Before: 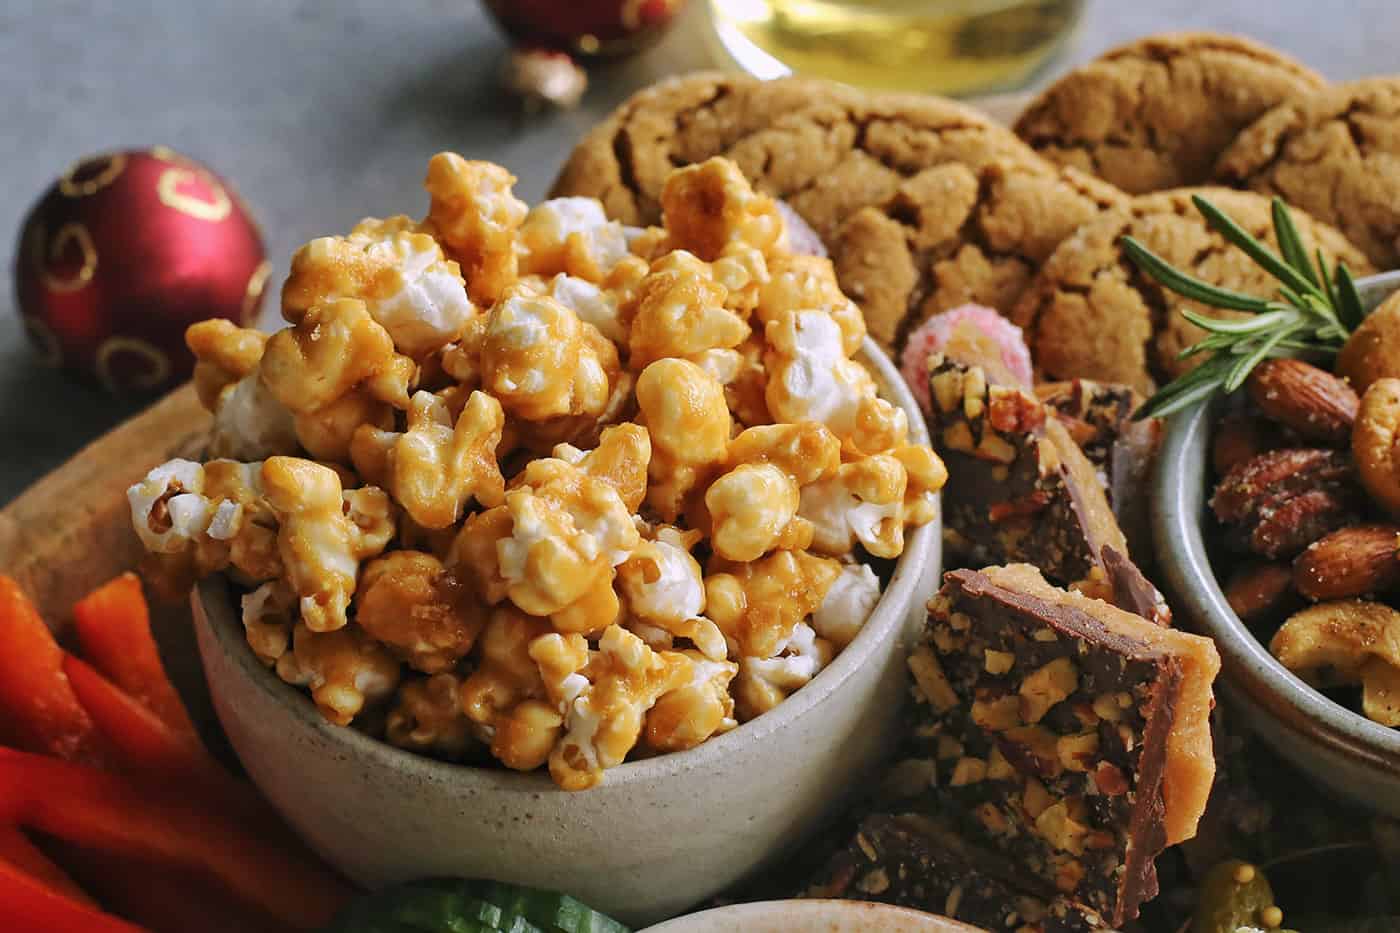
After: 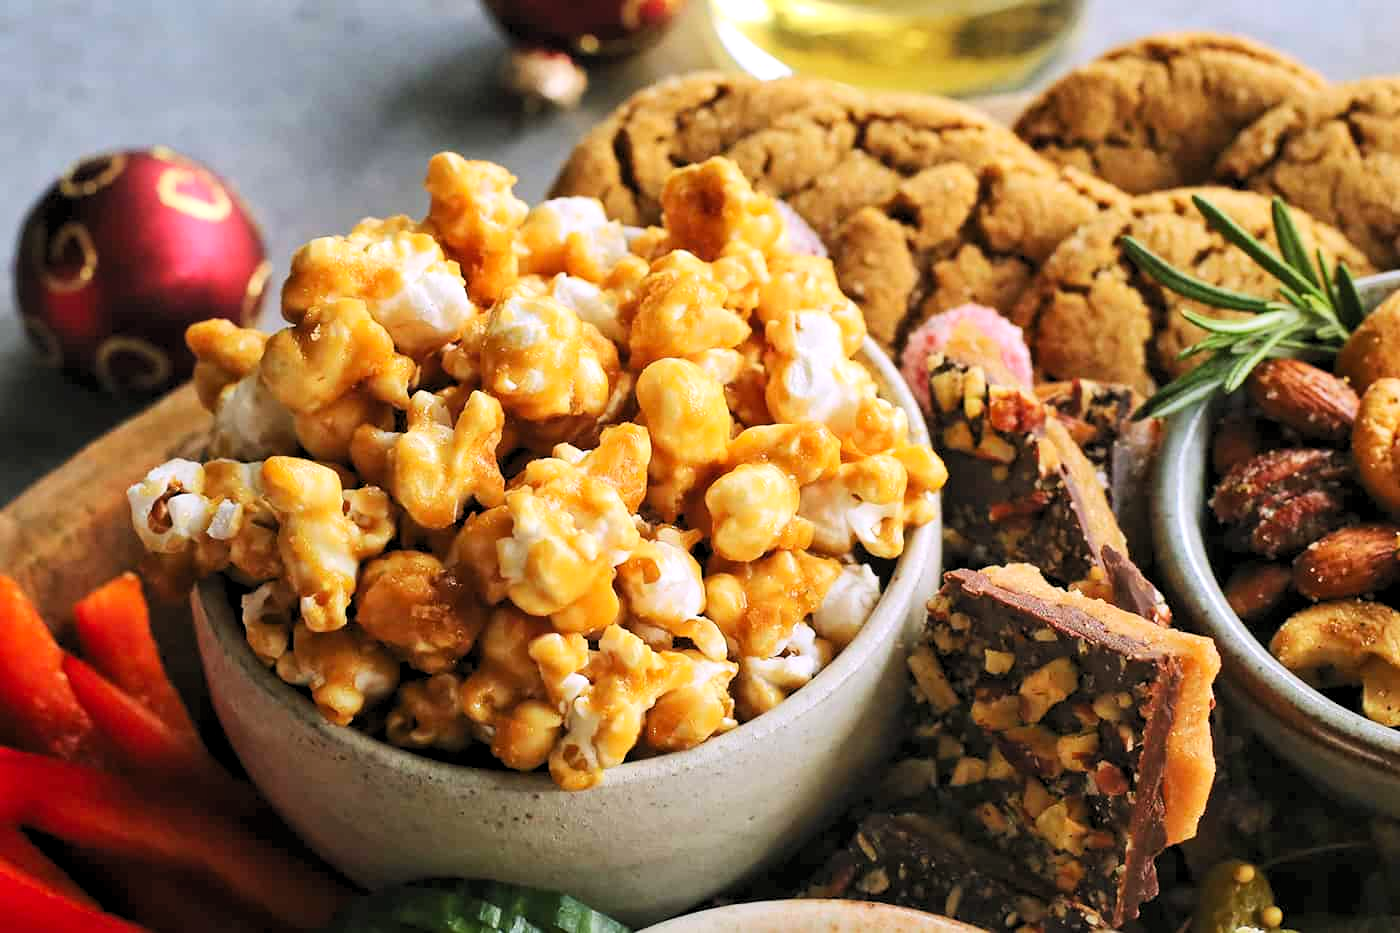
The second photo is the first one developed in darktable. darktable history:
levels: levels [0.073, 0.497, 0.972]
contrast brightness saturation: contrast 0.199, brightness 0.166, saturation 0.216
